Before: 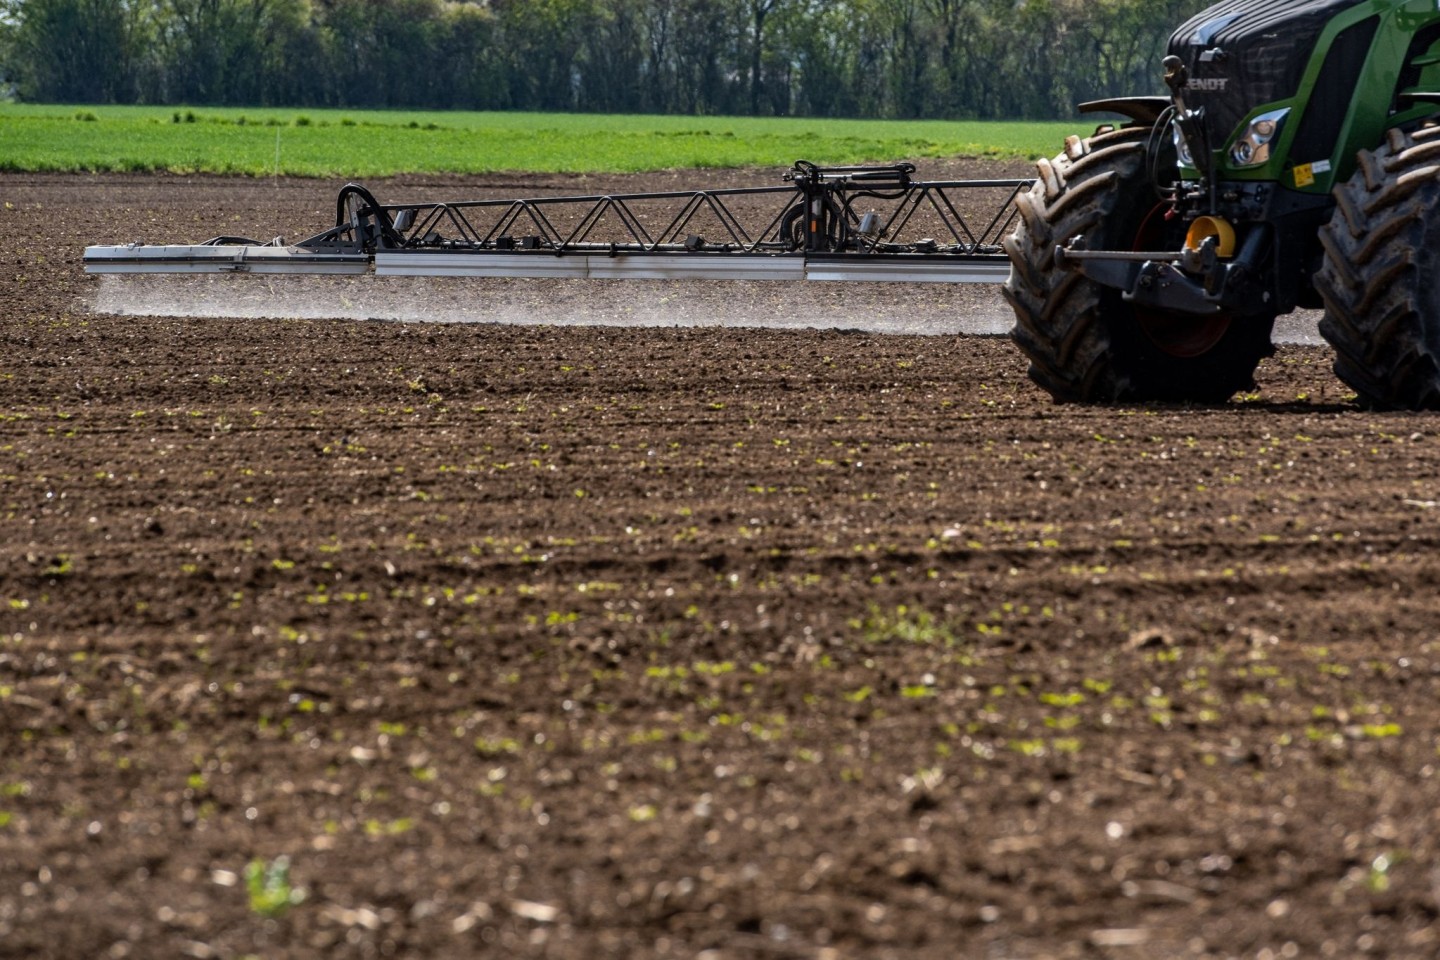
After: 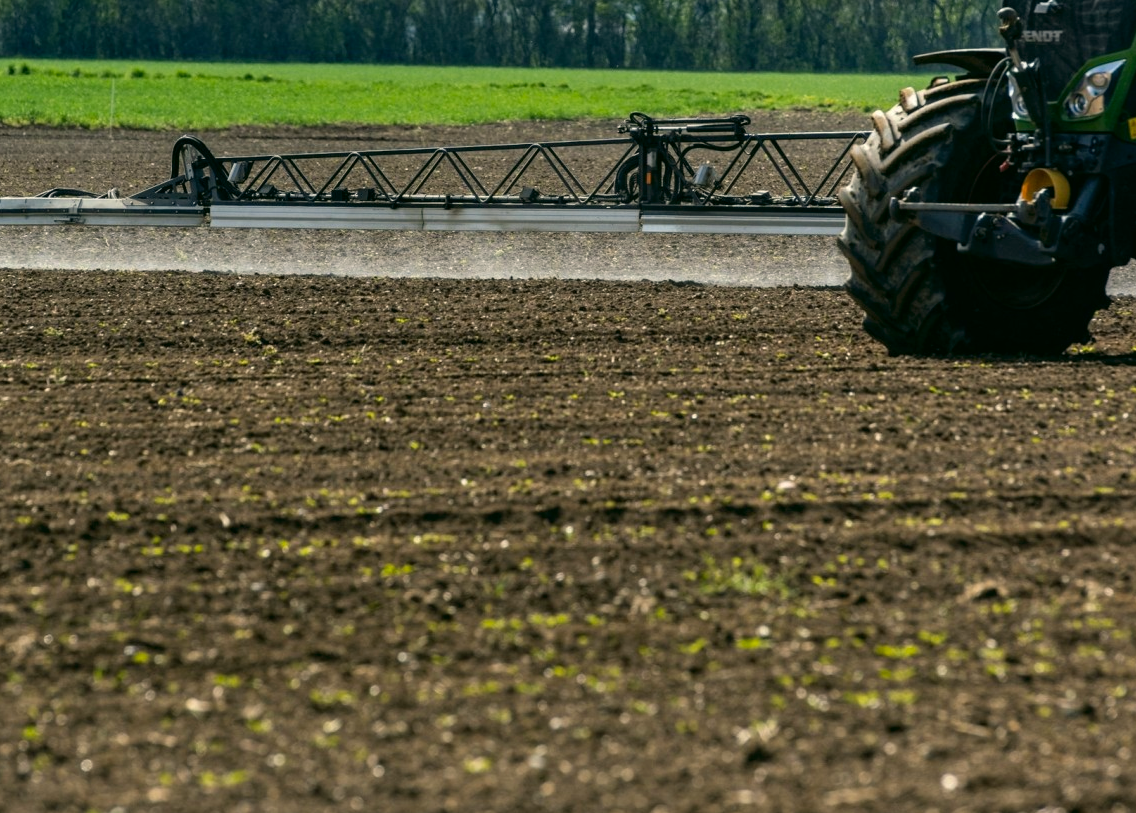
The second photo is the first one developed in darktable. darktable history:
color correction: highlights a* -0.596, highlights b* 9.29, shadows a* -8.84, shadows b* 0.555
crop: left 11.498%, top 5.058%, right 9.571%, bottom 10.252%
